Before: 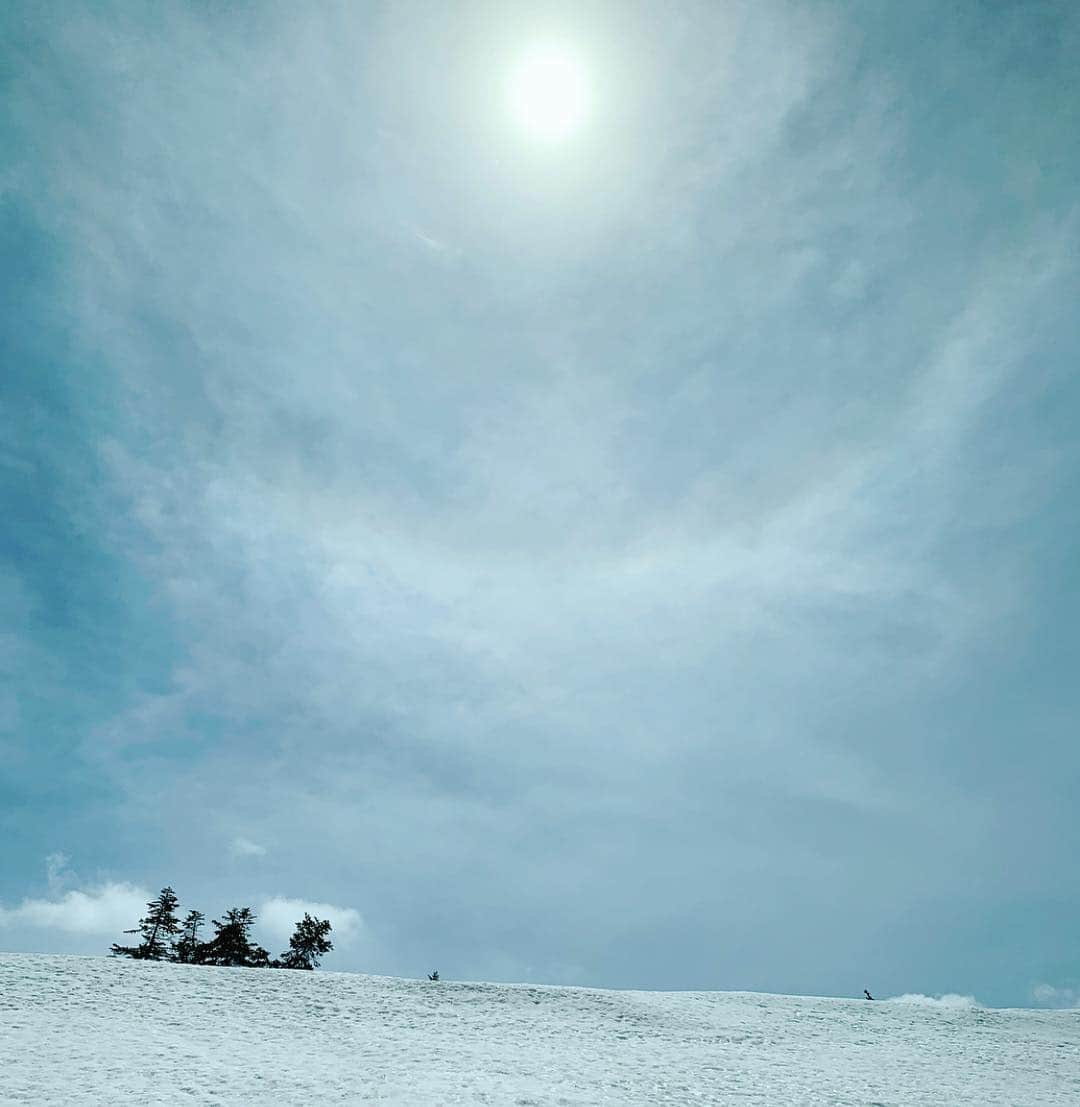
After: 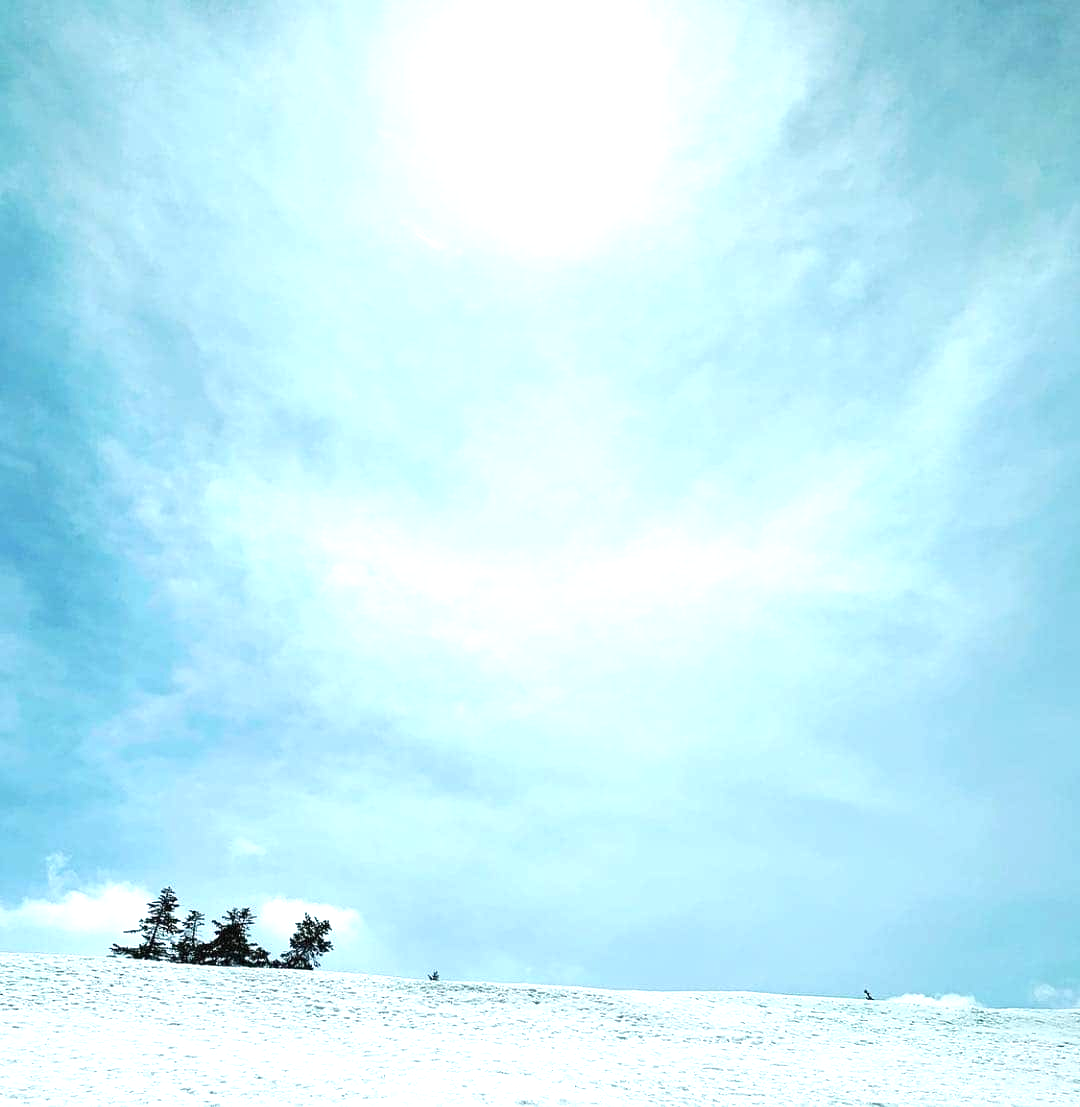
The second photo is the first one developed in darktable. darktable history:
exposure: exposure 1 EV, compensate highlight preservation false
tone equalizer: on, module defaults
